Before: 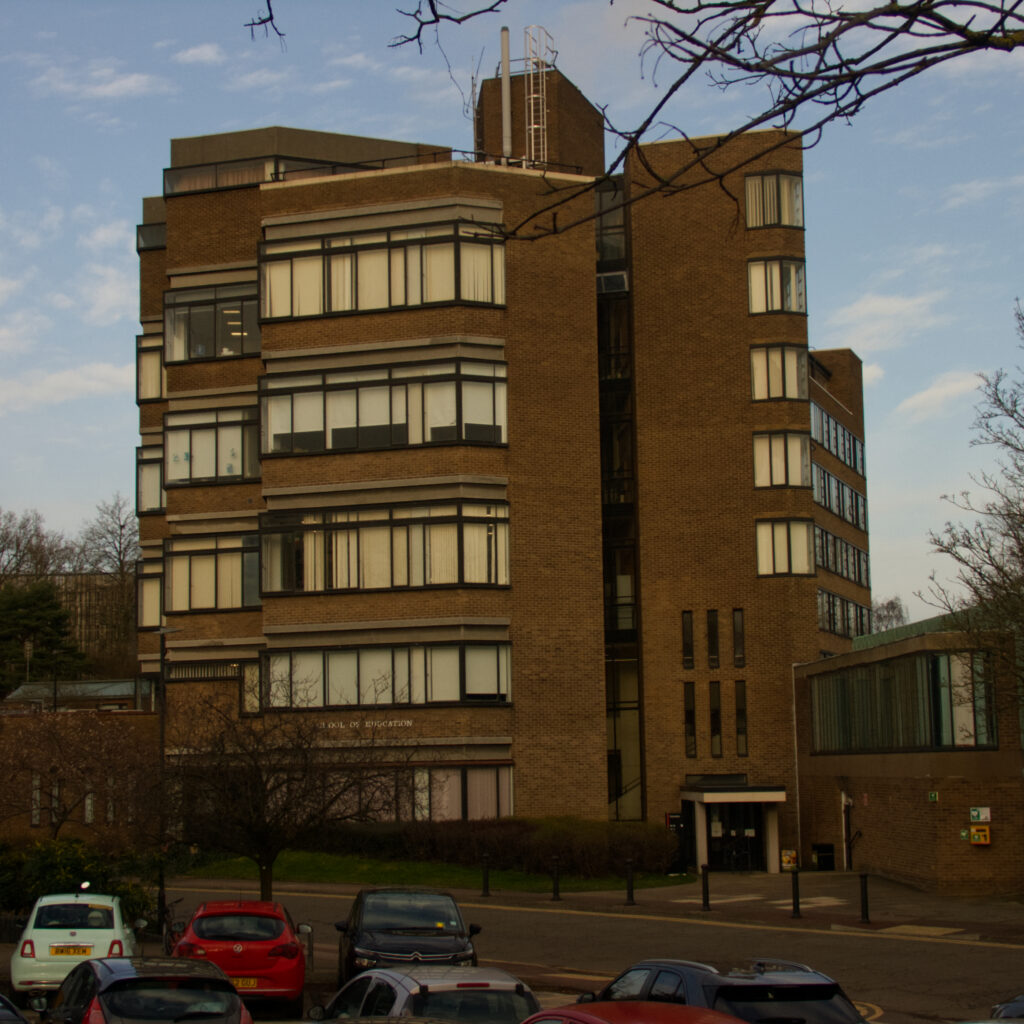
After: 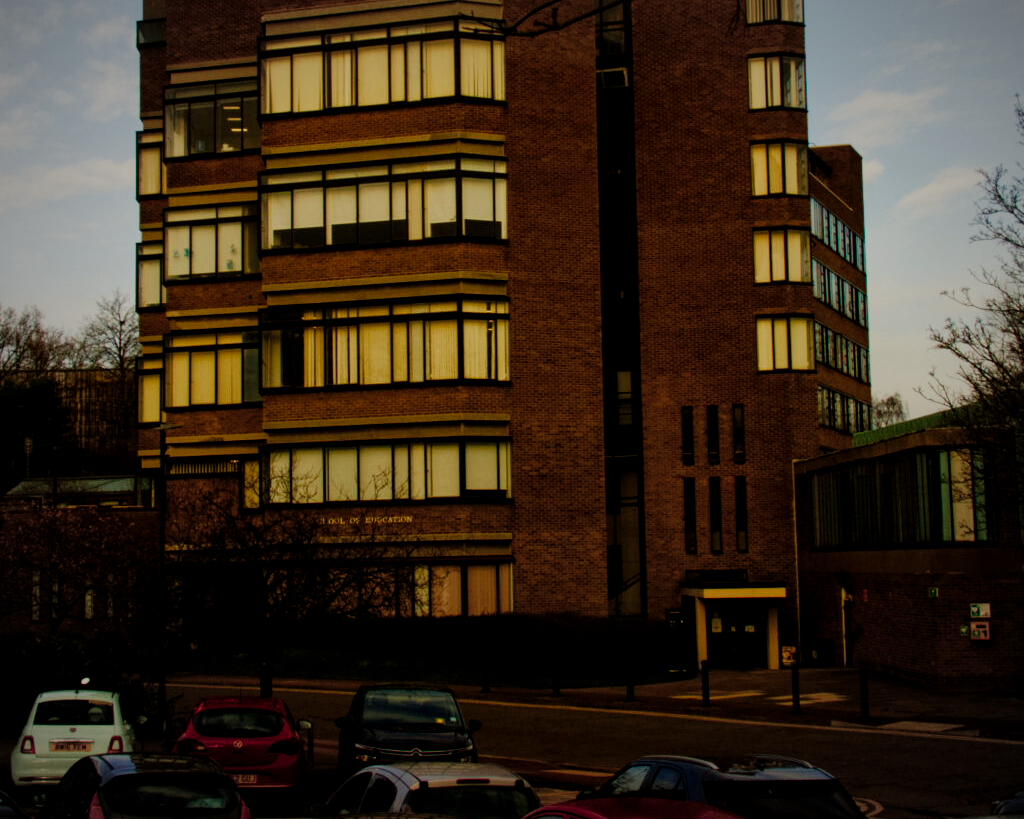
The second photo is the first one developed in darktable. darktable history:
sigmoid: contrast 1.8, skew -0.2, preserve hue 0%, red attenuation 0.1, red rotation 0.035, green attenuation 0.1, green rotation -0.017, blue attenuation 0.15, blue rotation -0.052, base primaries Rec2020
vignetting: fall-off radius 60%, automatic ratio true
shadows and highlights: shadows 30
crop and rotate: top 19.998%
color balance rgb: shadows lift › chroma 1%, shadows lift › hue 240.84°, highlights gain › chroma 2%, highlights gain › hue 73.2°, global offset › luminance -0.5%, perceptual saturation grading › global saturation 20%, perceptual saturation grading › highlights -25%, perceptual saturation grading › shadows 50%, global vibrance 25.26%
local contrast: highlights 100%, shadows 100%, detail 120%, midtone range 0.2
